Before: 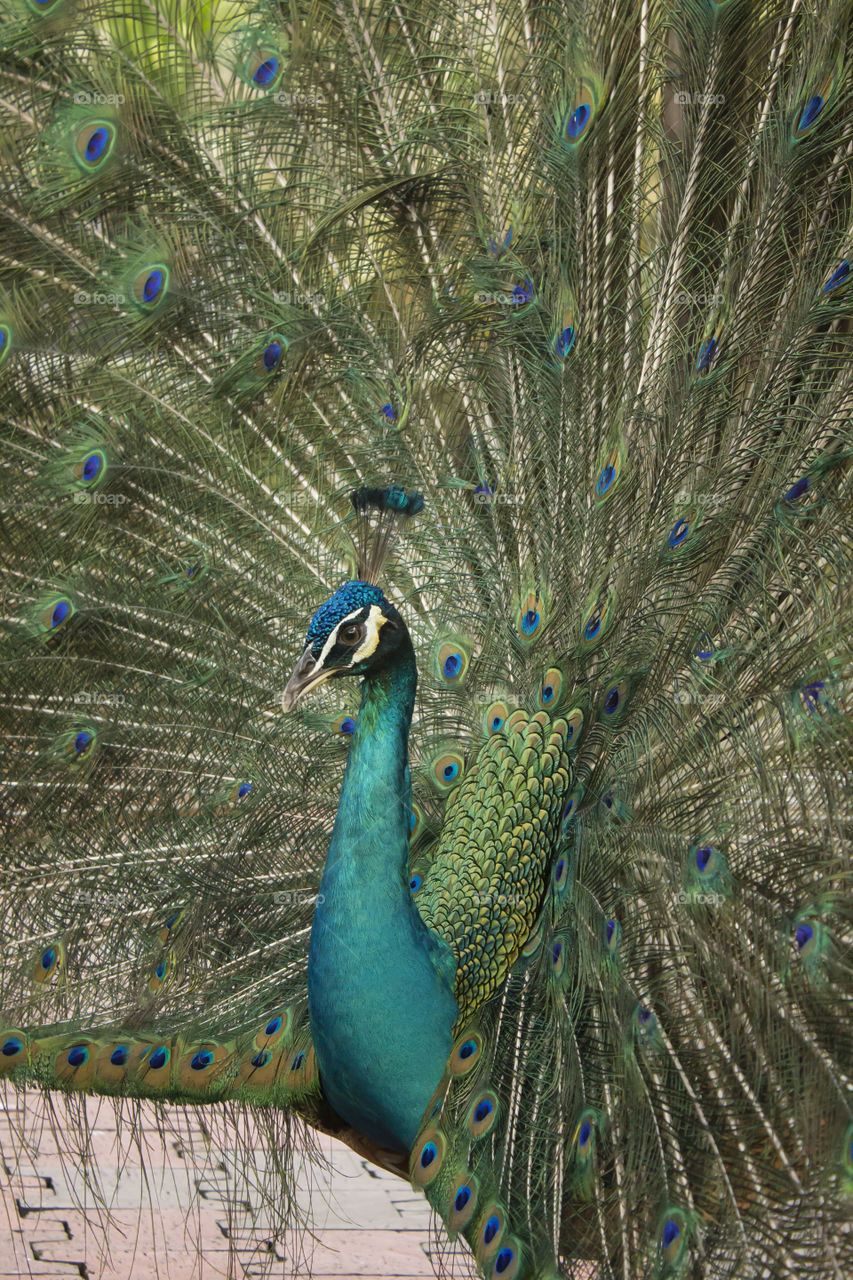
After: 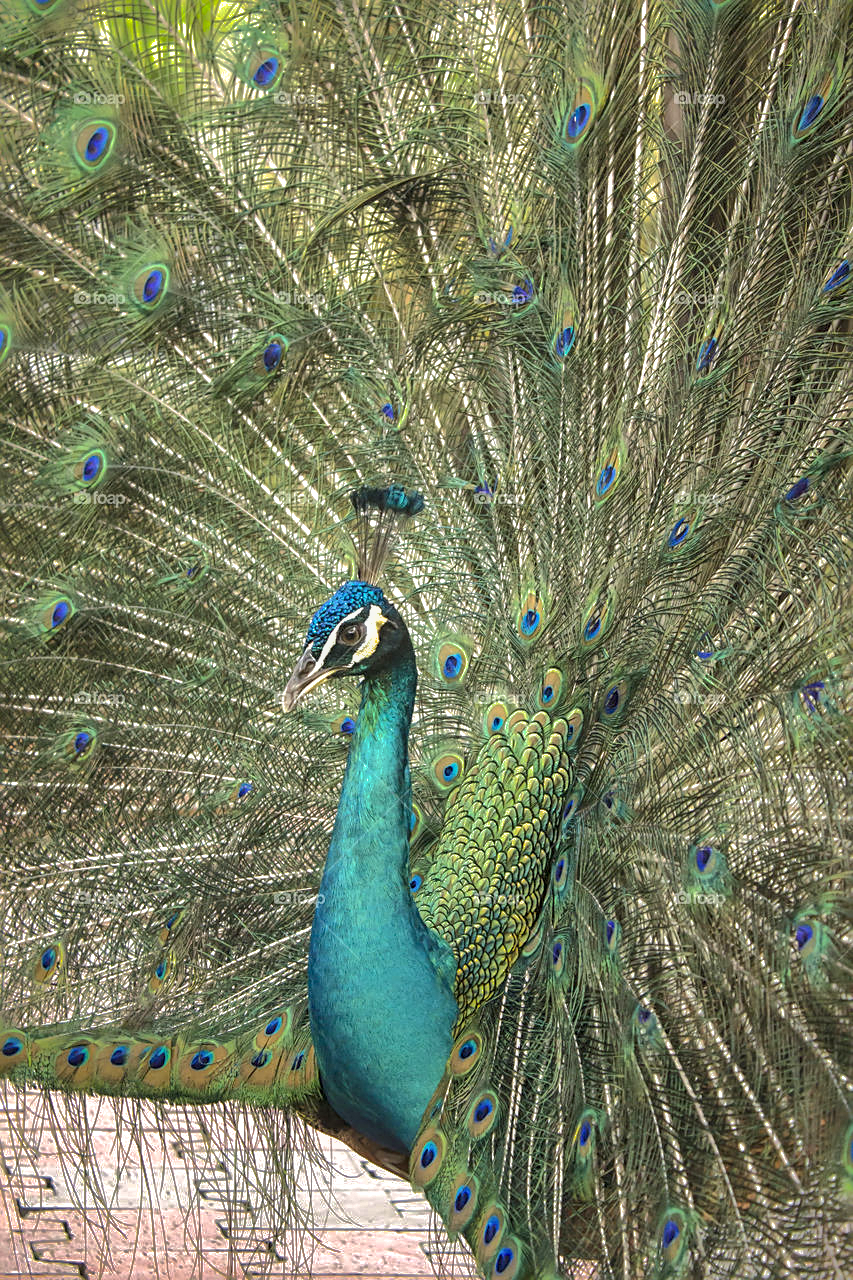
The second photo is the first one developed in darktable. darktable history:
local contrast: on, module defaults
exposure: black level correction 0, exposure 0.703 EV, compensate highlight preservation false
shadows and highlights: shadows 39.2, highlights -74.79
sharpen: on, module defaults
